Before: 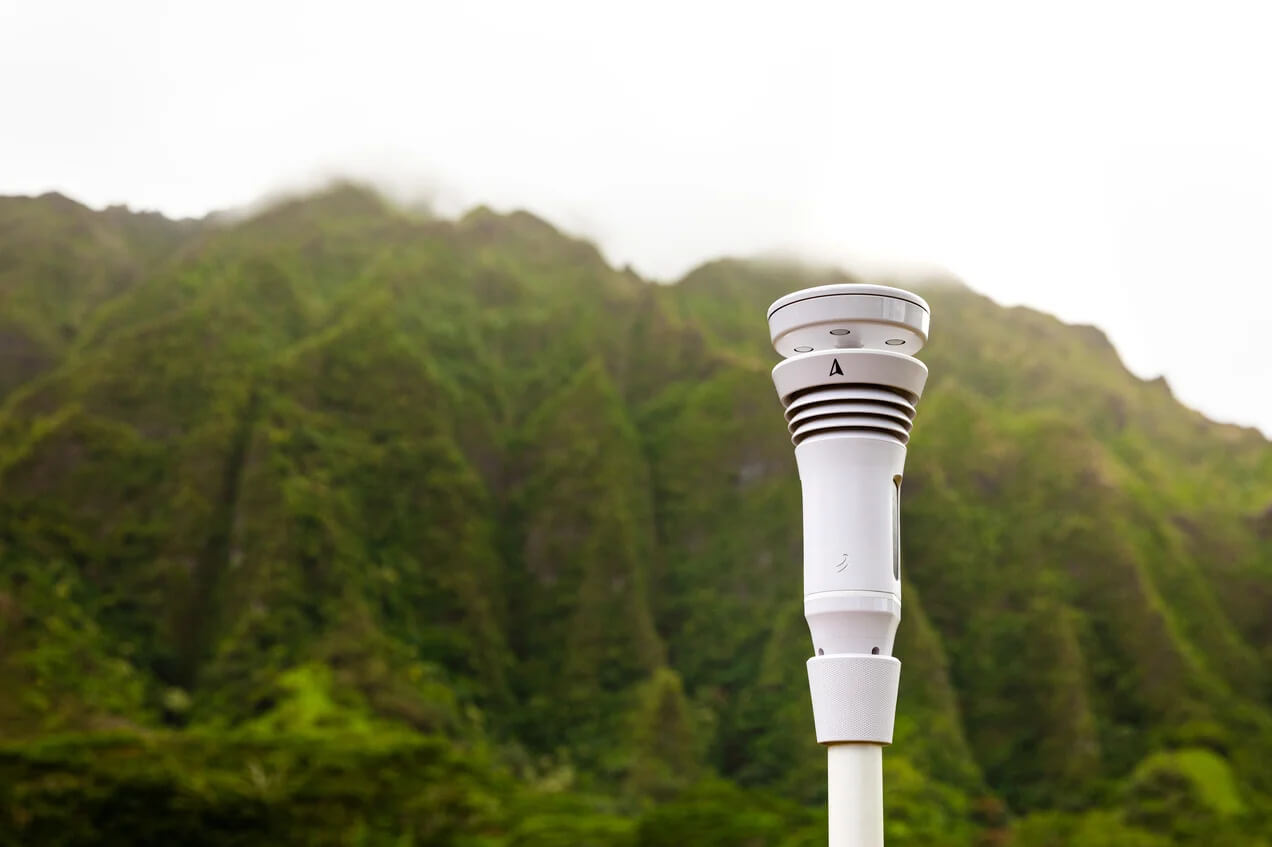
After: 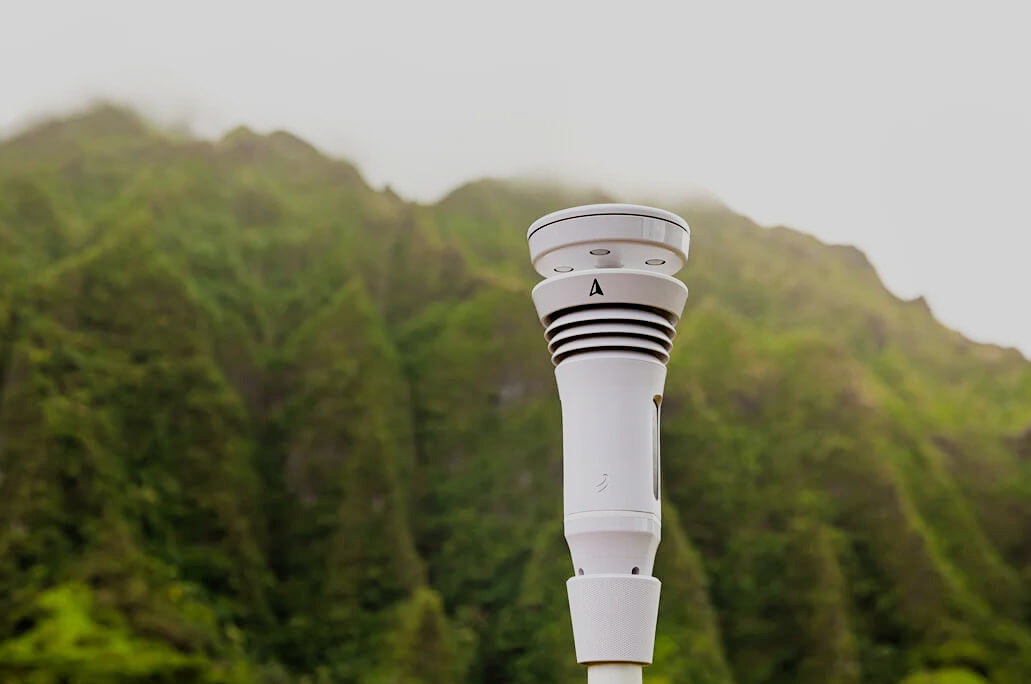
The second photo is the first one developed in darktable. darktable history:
sharpen: amount 0.203
crop: left 18.913%, top 9.535%, right 0%, bottom 9.604%
filmic rgb: black relative exposure -7.65 EV, white relative exposure 4.56 EV, hardness 3.61, iterations of high-quality reconstruction 0
